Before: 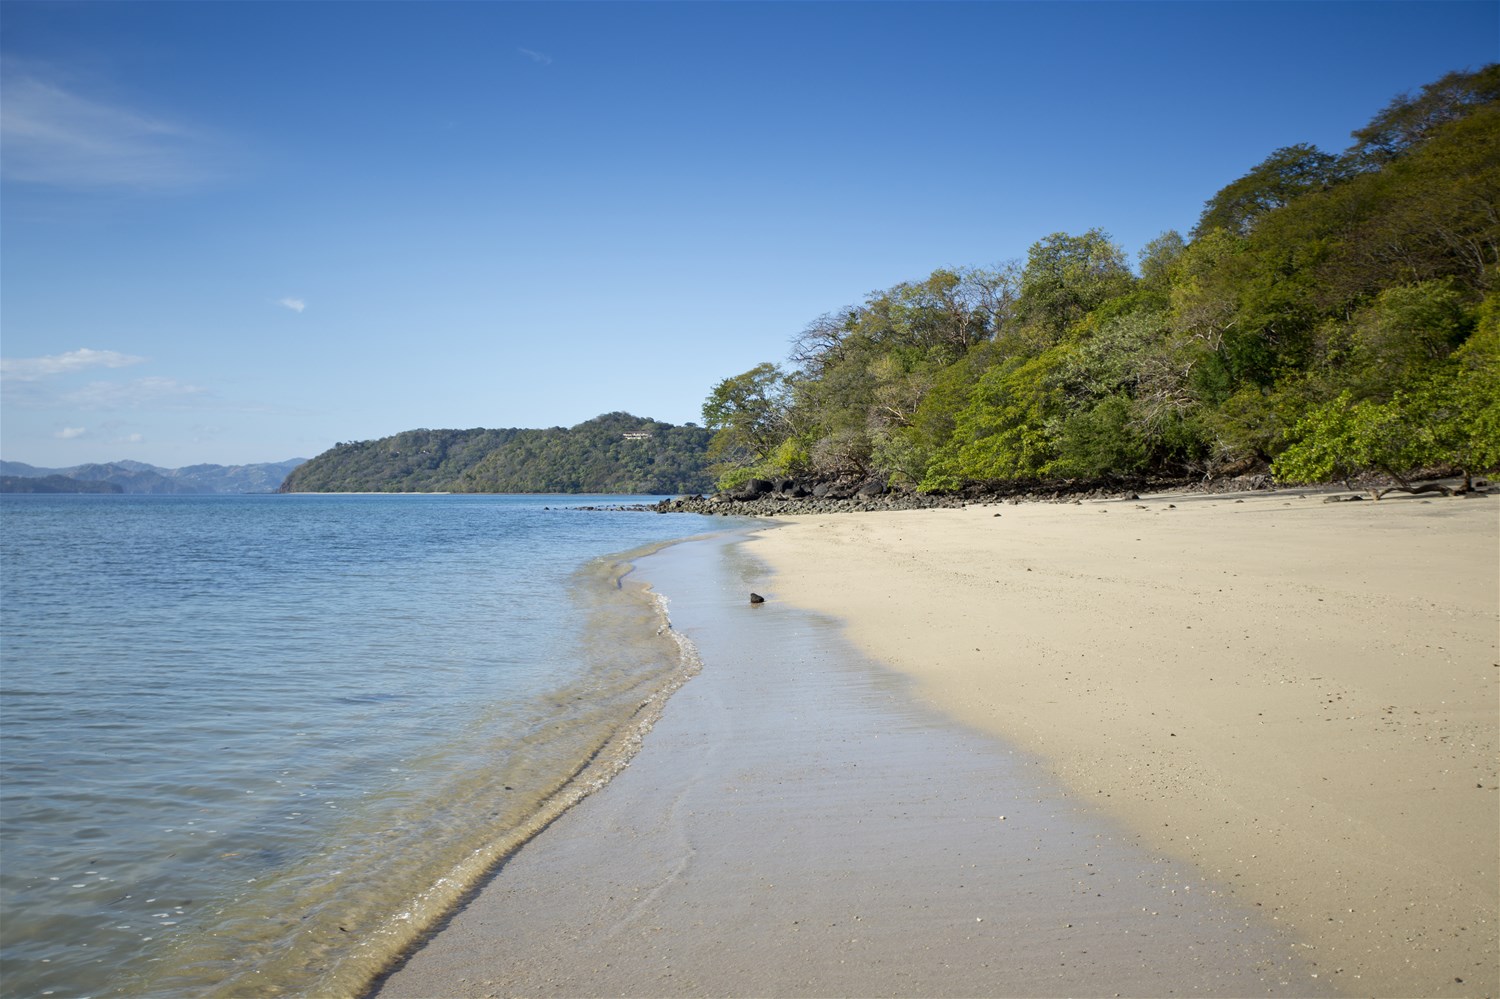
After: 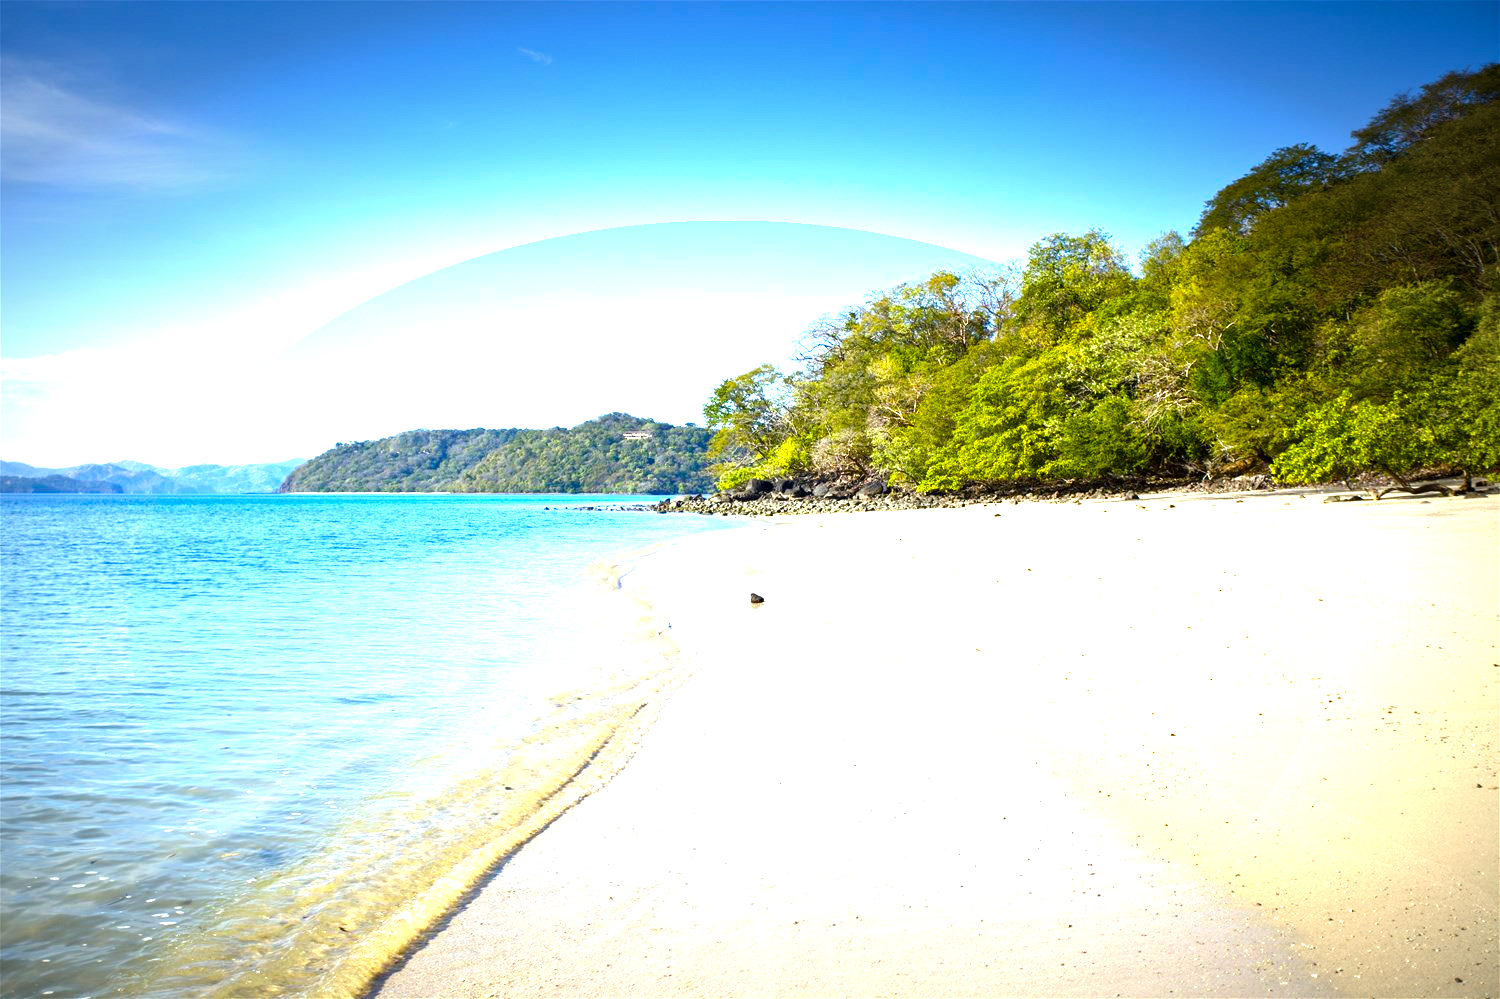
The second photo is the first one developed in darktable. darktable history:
exposure: black level correction 0, exposure 1.2 EV, compensate exposure bias true, compensate highlight preservation false
vignetting: brightness -0.576, saturation -0.261, center (-0.03, 0.241), automatic ratio true, unbound false
color balance rgb: shadows lift › luminance -10.044%, linear chroma grading › global chroma 15.062%, perceptual saturation grading › global saturation 23.719%, perceptual saturation grading › highlights -24.272%, perceptual saturation grading › mid-tones 23.866%, perceptual saturation grading › shadows 39.231%, perceptual brilliance grading › highlights 15.508%, perceptual brilliance grading › shadows -13.447%, global vibrance 40.214%
